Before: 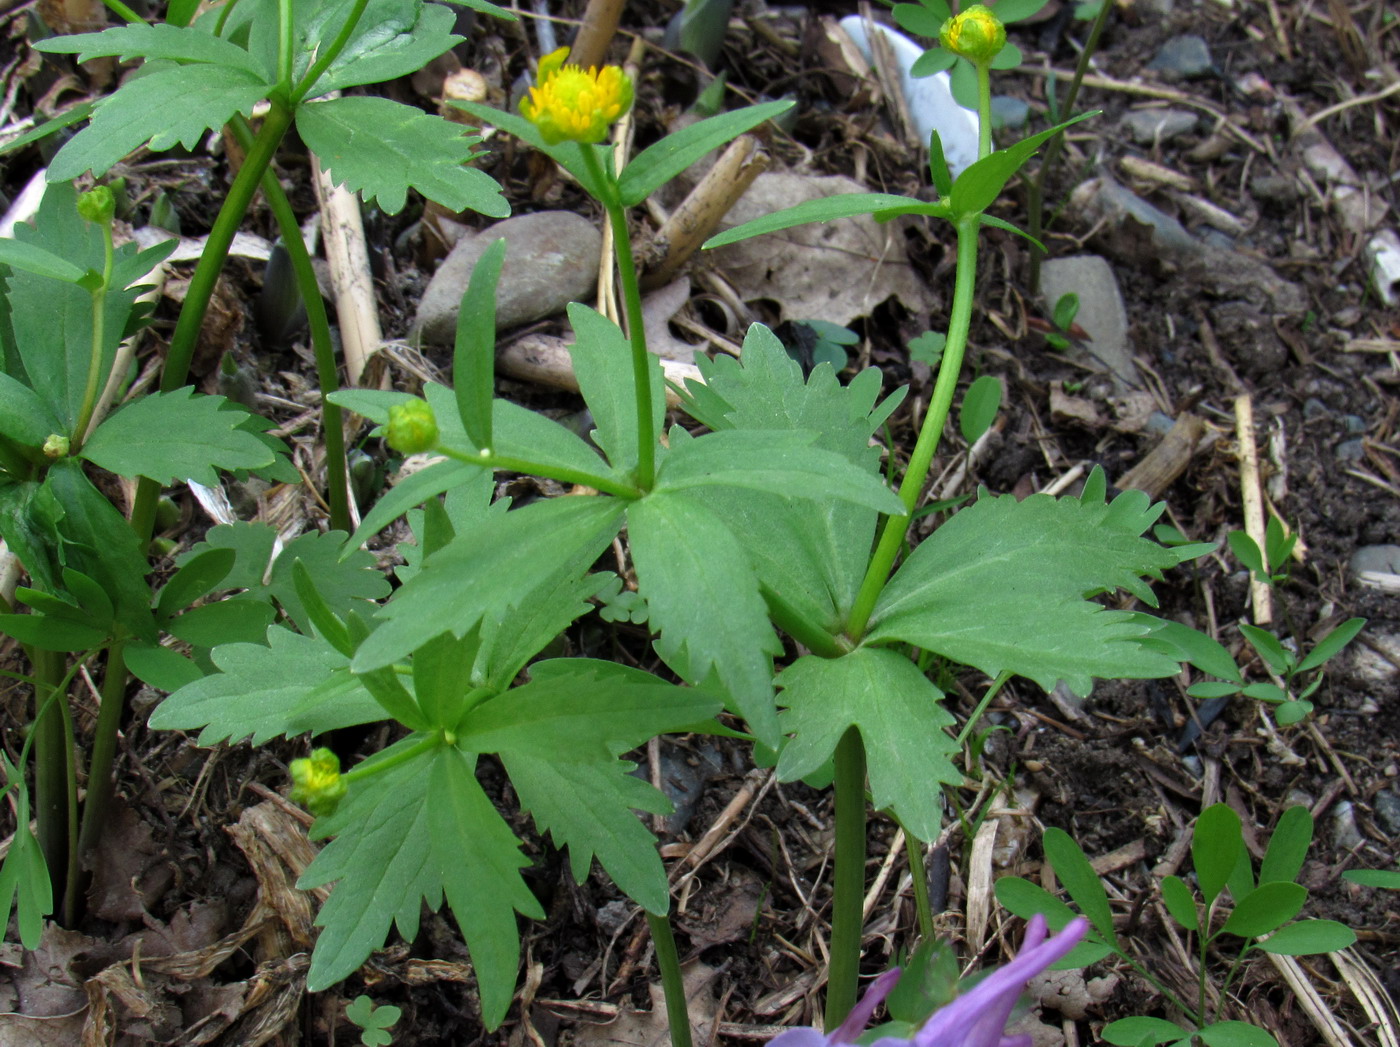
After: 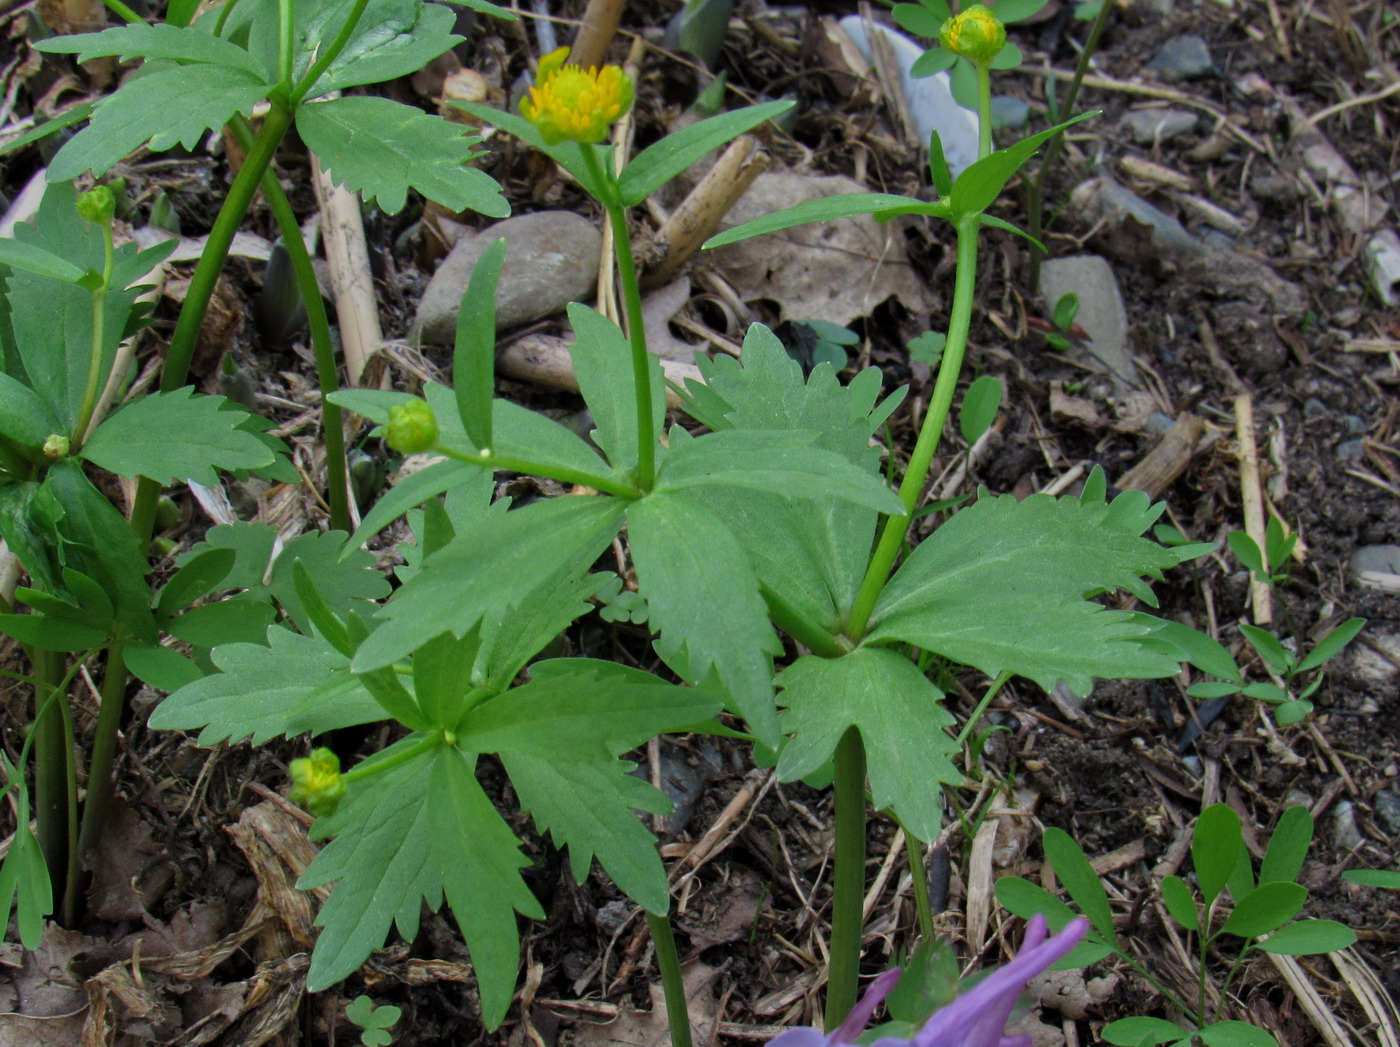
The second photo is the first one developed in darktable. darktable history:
tone equalizer "reduce highlights": -8 EV -0.002 EV, -7 EV 0.005 EV, -6 EV -0.008 EV, -5 EV 0.007 EV, -4 EV -0.042 EV, -3 EV -0.233 EV, -2 EV -0.662 EV, -1 EV -0.983 EV, +0 EV -0.969 EV, smoothing diameter 2%, edges refinement/feathering 20, mask exposure compensation -1.57 EV, filter diffusion 5
